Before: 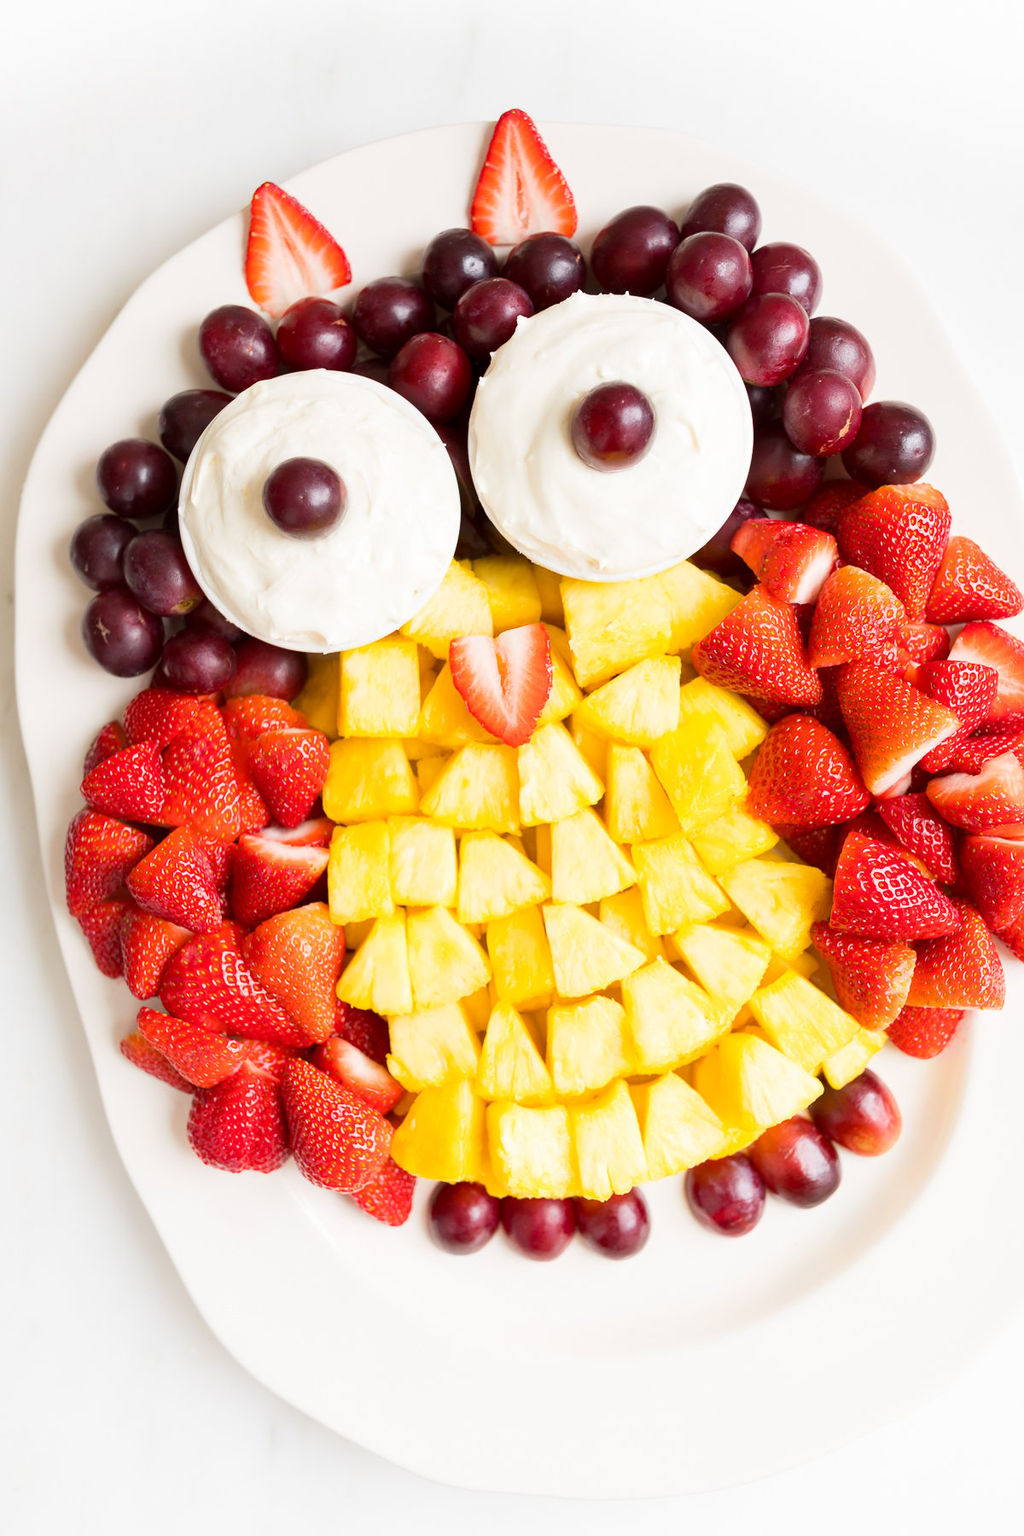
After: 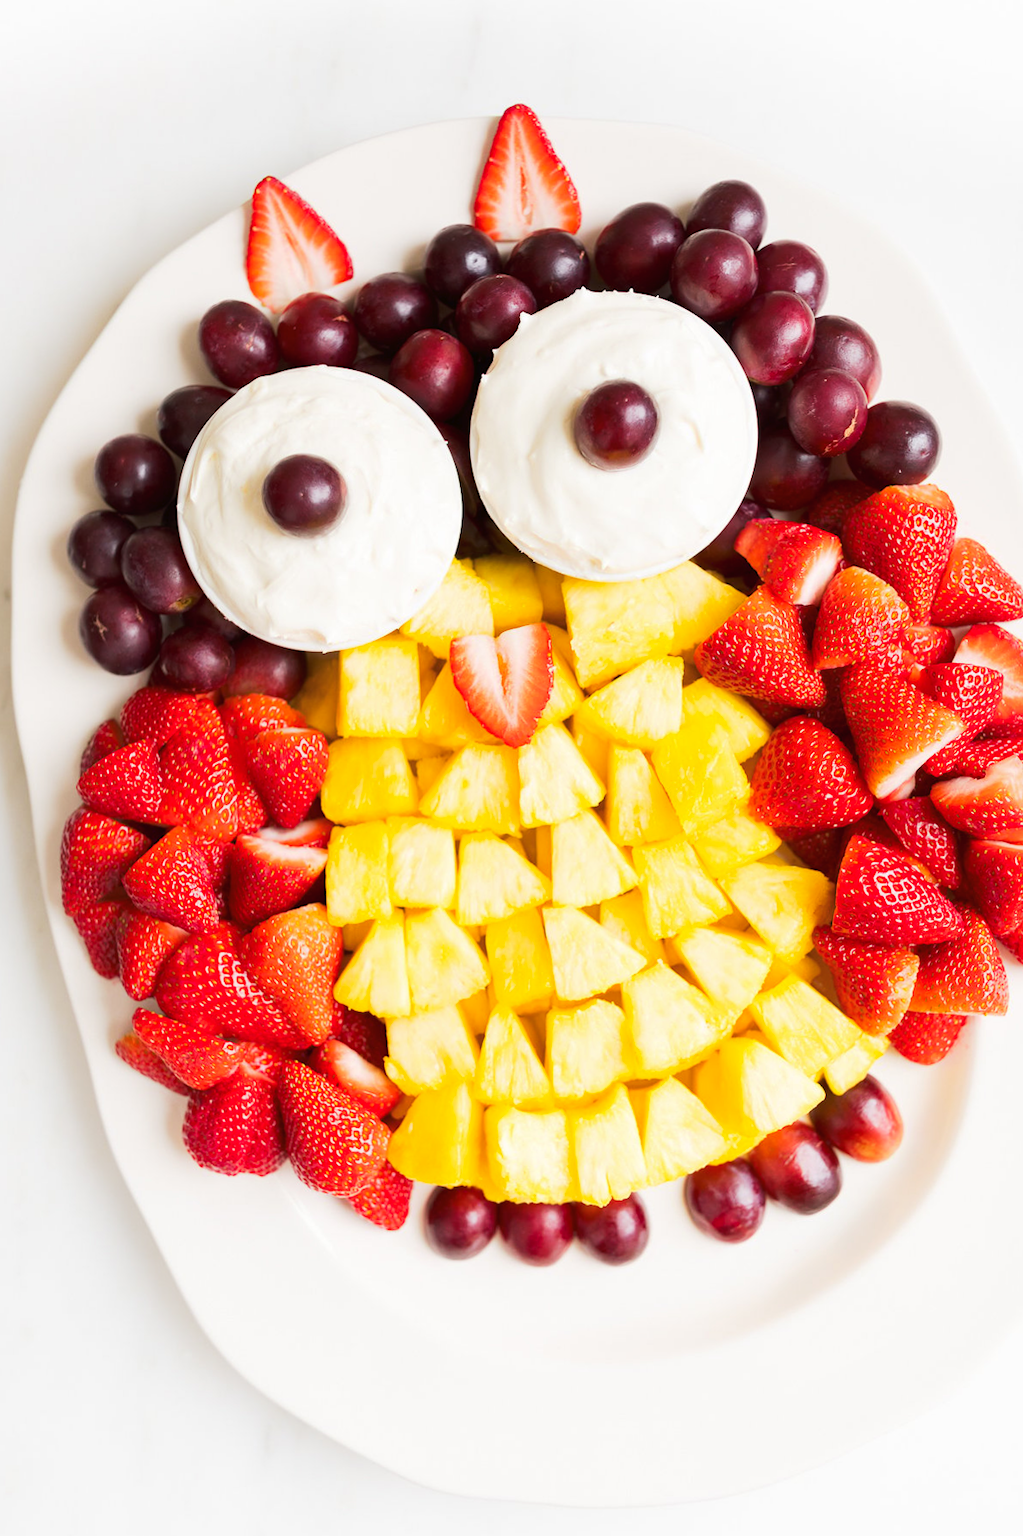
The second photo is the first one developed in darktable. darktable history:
tone curve: curves: ch0 [(0, 0) (0.003, 0.014) (0.011, 0.019) (0.025, 0.028) (0.044, 0.044) (0.069, 0.069) (0.1, 0.1) (0.136, 0.131) (0.177, 0.168) (0.224, 0.206) (0.277, 0.255) (0.335, 0.309) (0.399, 0.374) (0.468, 0.452) (0.543, 0.535) (0.623, 0.623) (0.709, 0.72) (0.801, 0.815) (0.898, 0.898) (1, 1)], preserve colors none
crop and rotate: angle -0.33°
